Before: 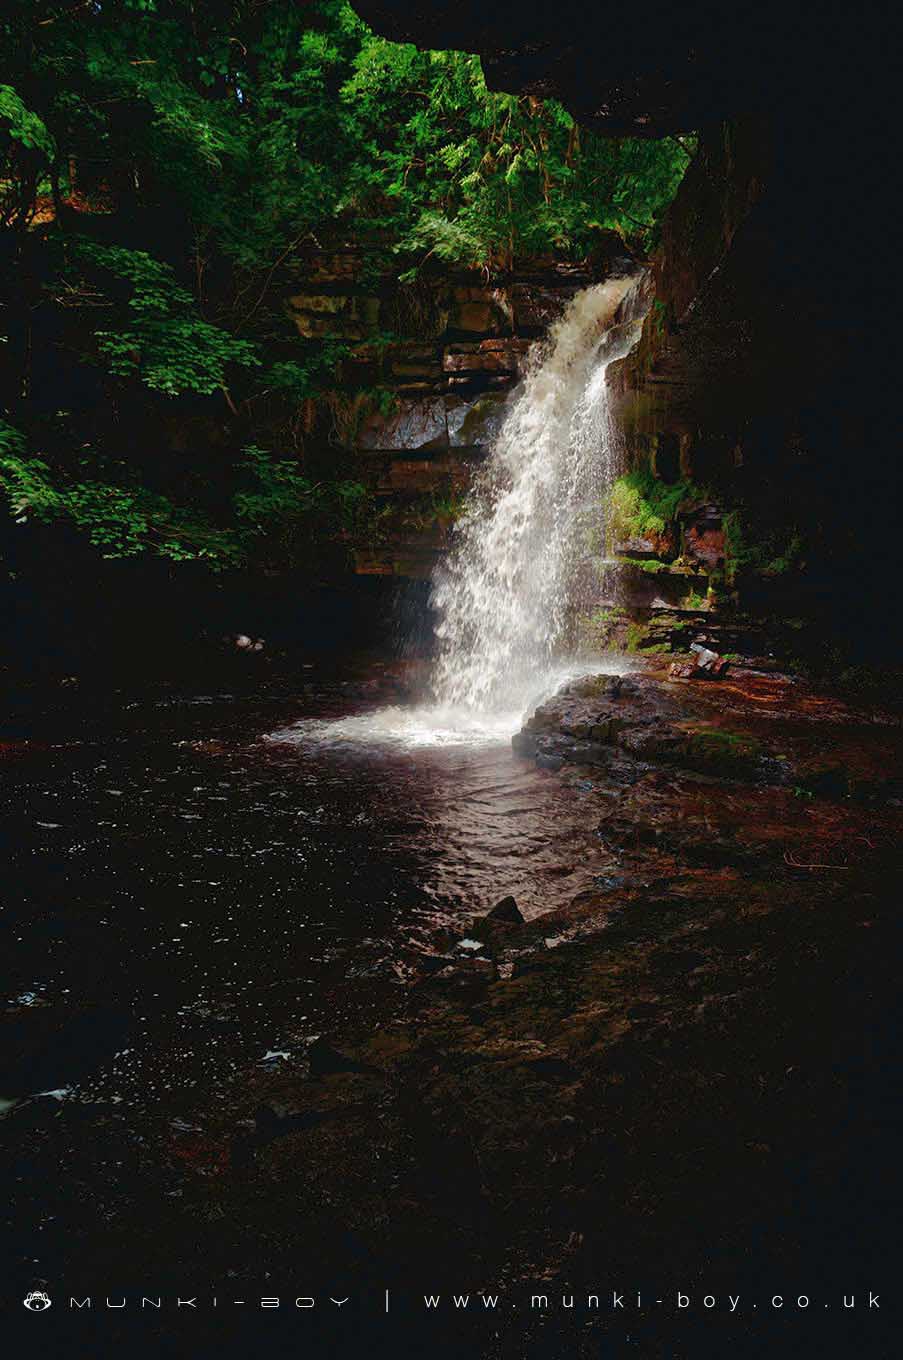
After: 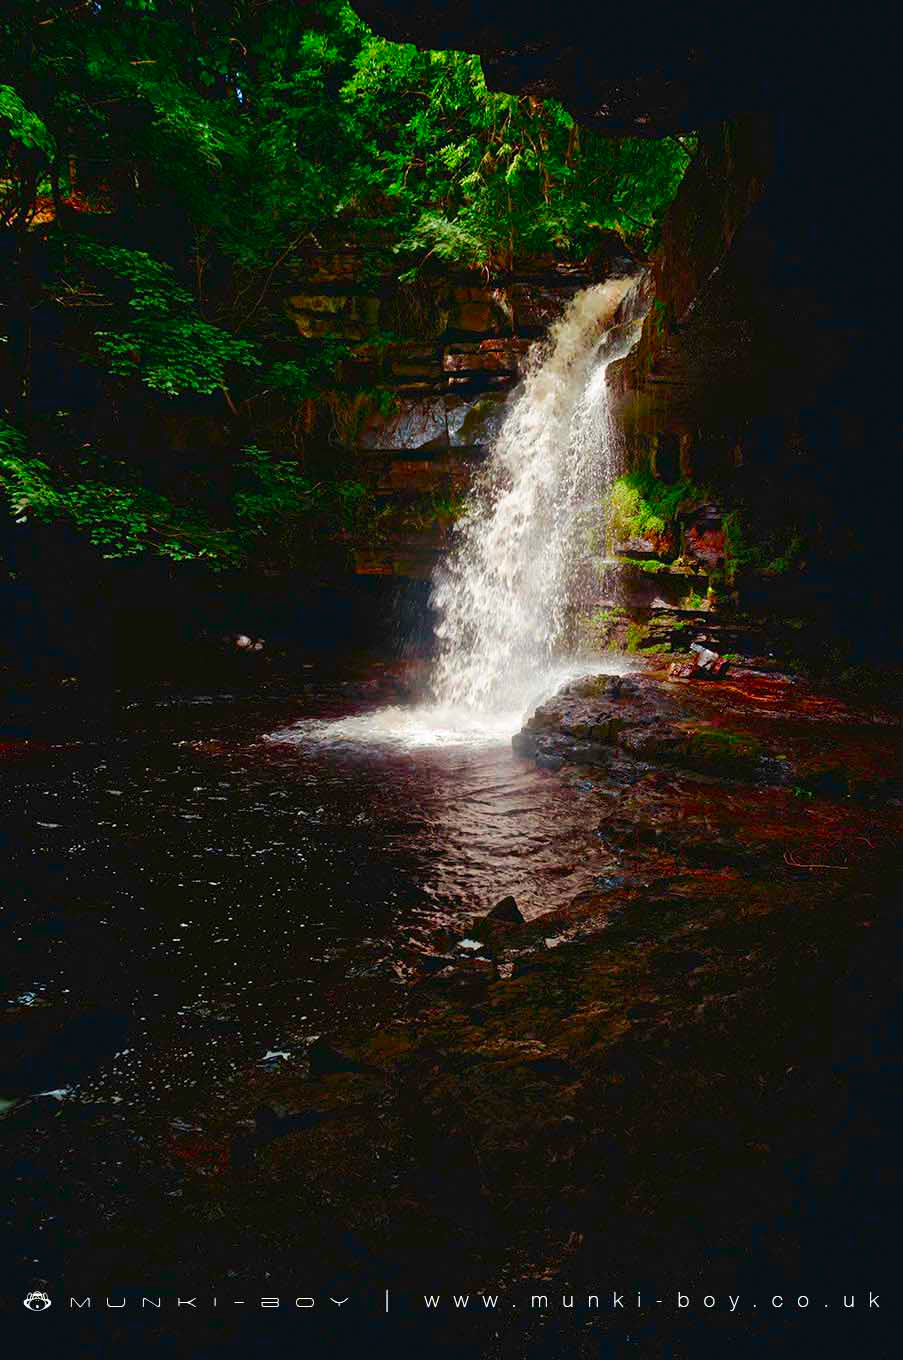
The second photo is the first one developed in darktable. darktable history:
exposure: compensate exposure bias true, compensate highlight preservation false
levels: levels [0, 0.478, 1]
contrast brightness saturation: contrast 0.171, saturation 0.302
